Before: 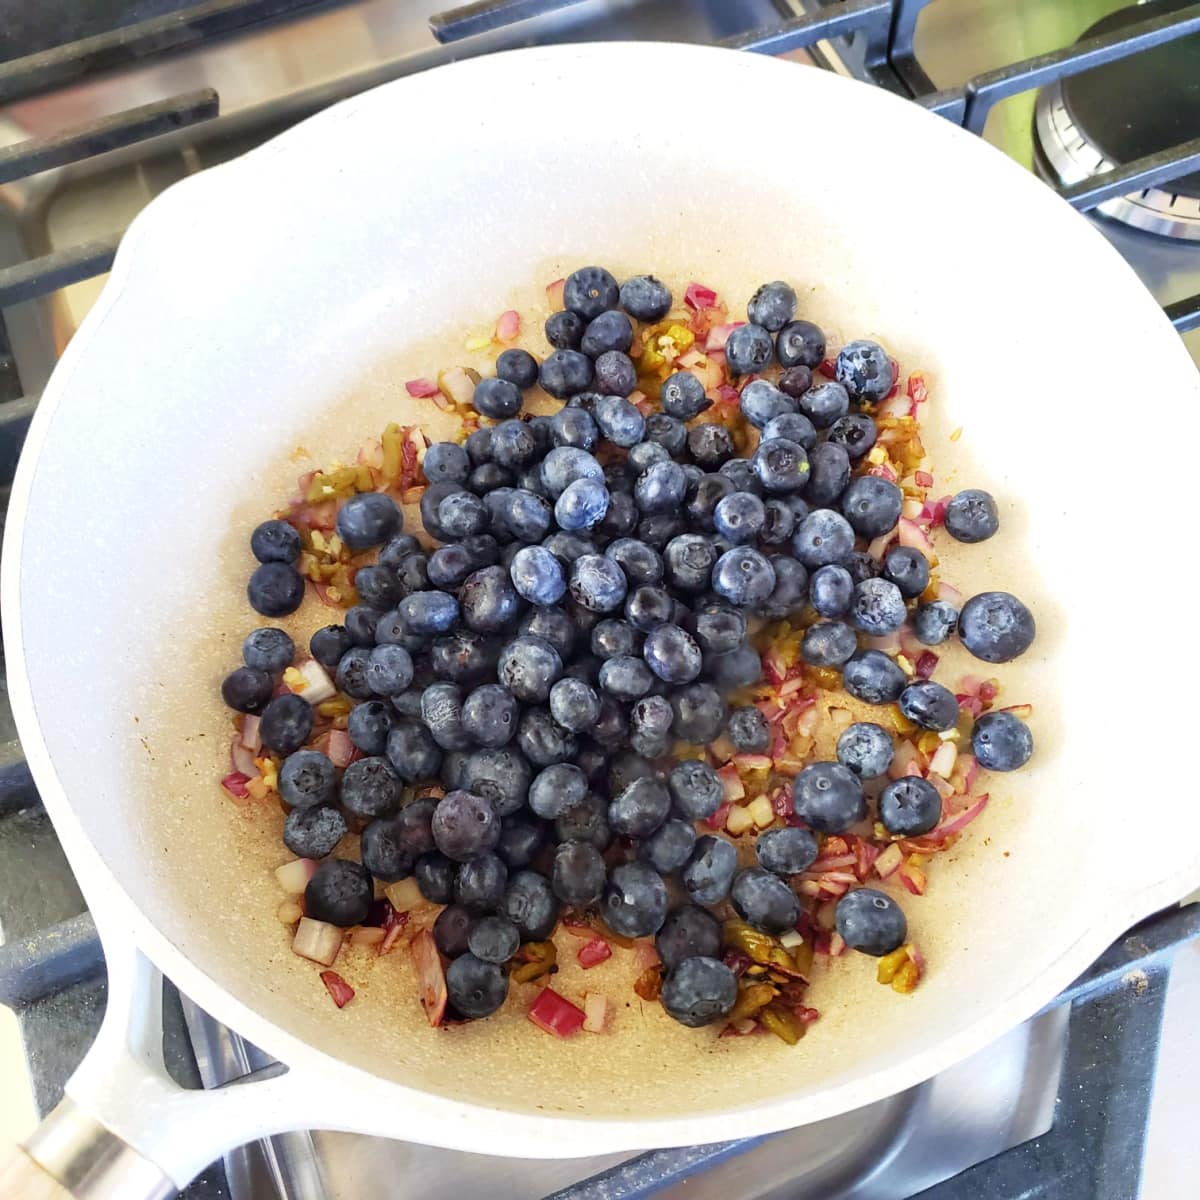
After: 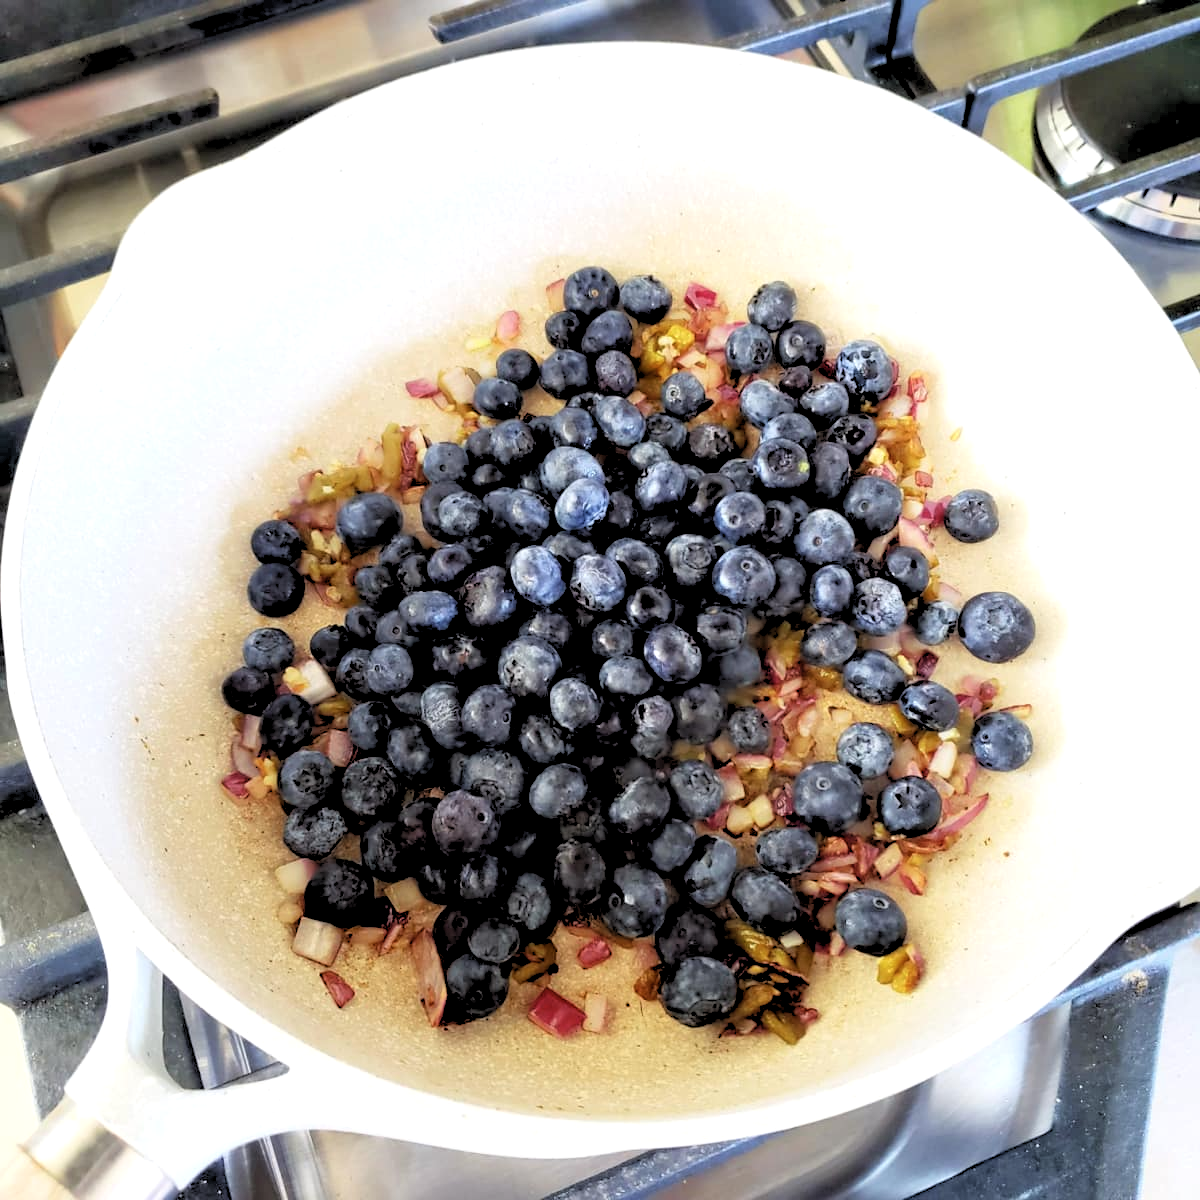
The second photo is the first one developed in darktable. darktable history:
rgb levels: levels [[0.029, 0.461, 0.922], [0, 0.5, 1], [0, 0.5, 1]]
contrast brightness saturation: saturation -0.05
